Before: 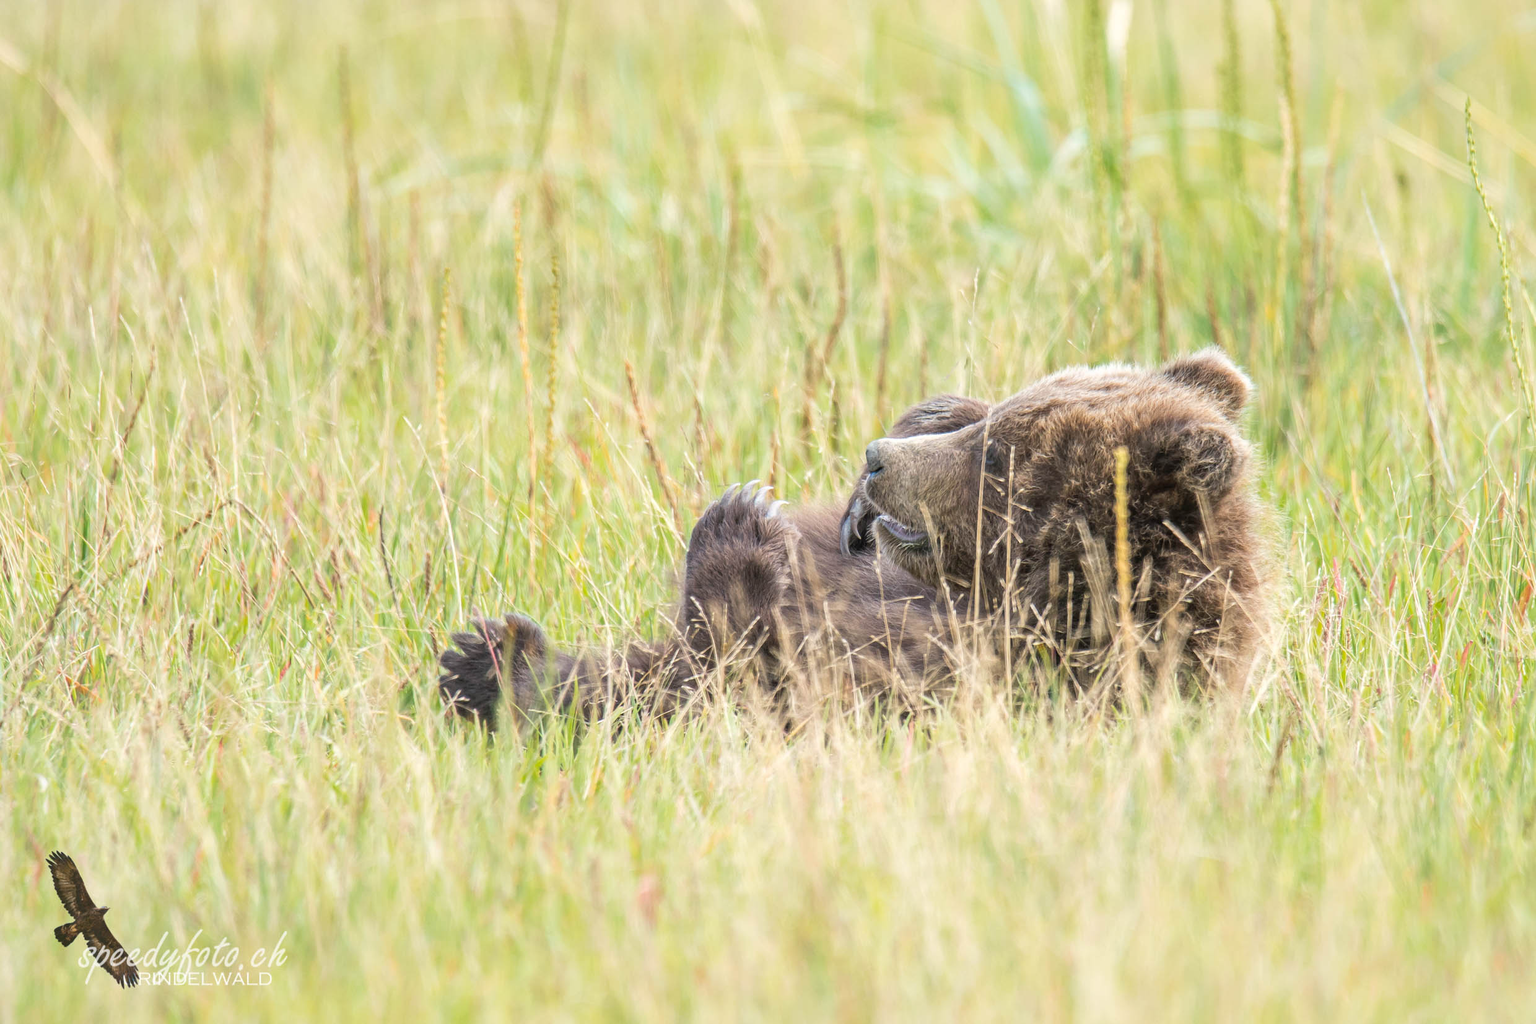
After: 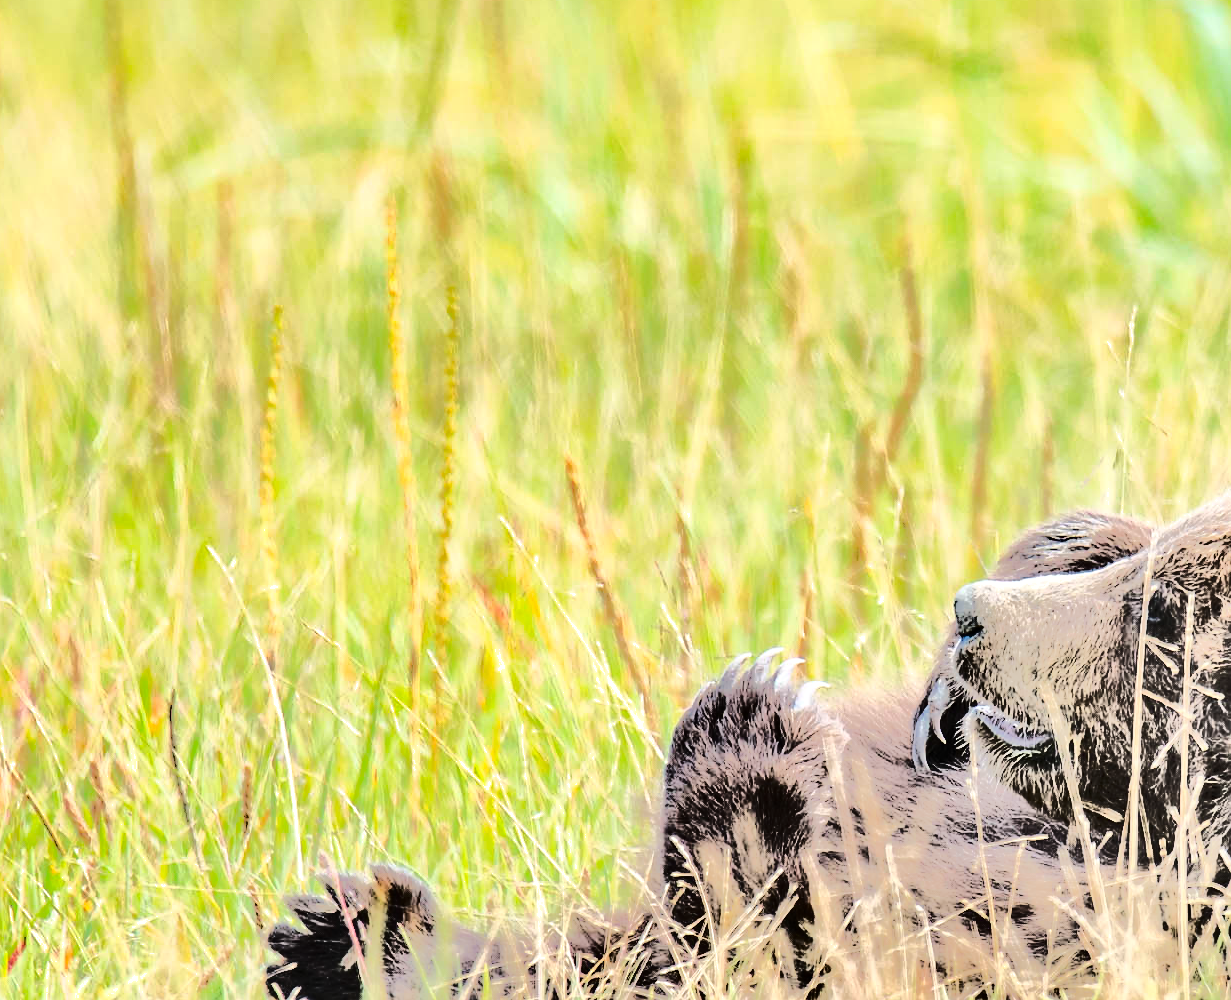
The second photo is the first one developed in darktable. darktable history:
contrast brightness saturation: contrast 0.566, brightness 0.565, saturation -0.341
shadows and highlights: shadows 20.92, highlights -82.6, soften with gaussian
crop: left 17.919%, top 7.733%, right 32.44%, bottom 31.787%
base curve: preserve colors none
sharpen: radius 1.904, amount 0.411, threshold 1.604
tone equalizer: -8 EV -0.535 EV, -7 EV -0.345 EV, -6 EV -0.103 EV, -5 EV 0.386 EV, -4 EV 0.99 EV, -3 EV 0.772 EV, -2 EV -0.014 EV, -1 EV 0.137 EV, +0 EV -0.013 EV, edges refinement/feathering 500, mask exposure compensation -1.57 EV, preserve details no
